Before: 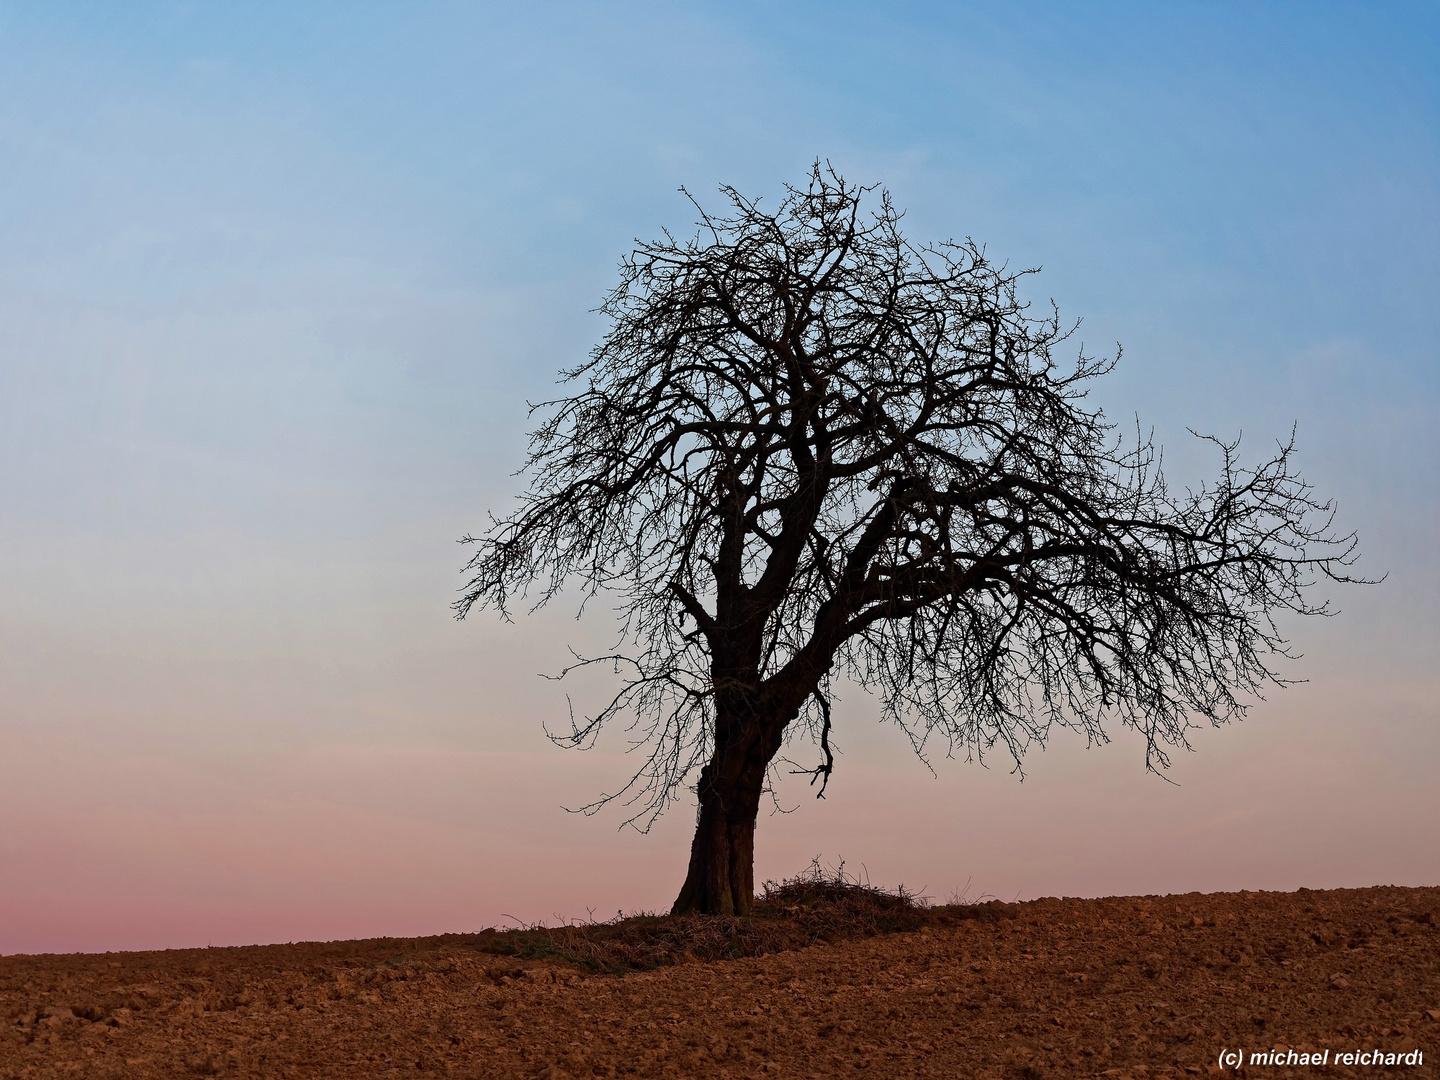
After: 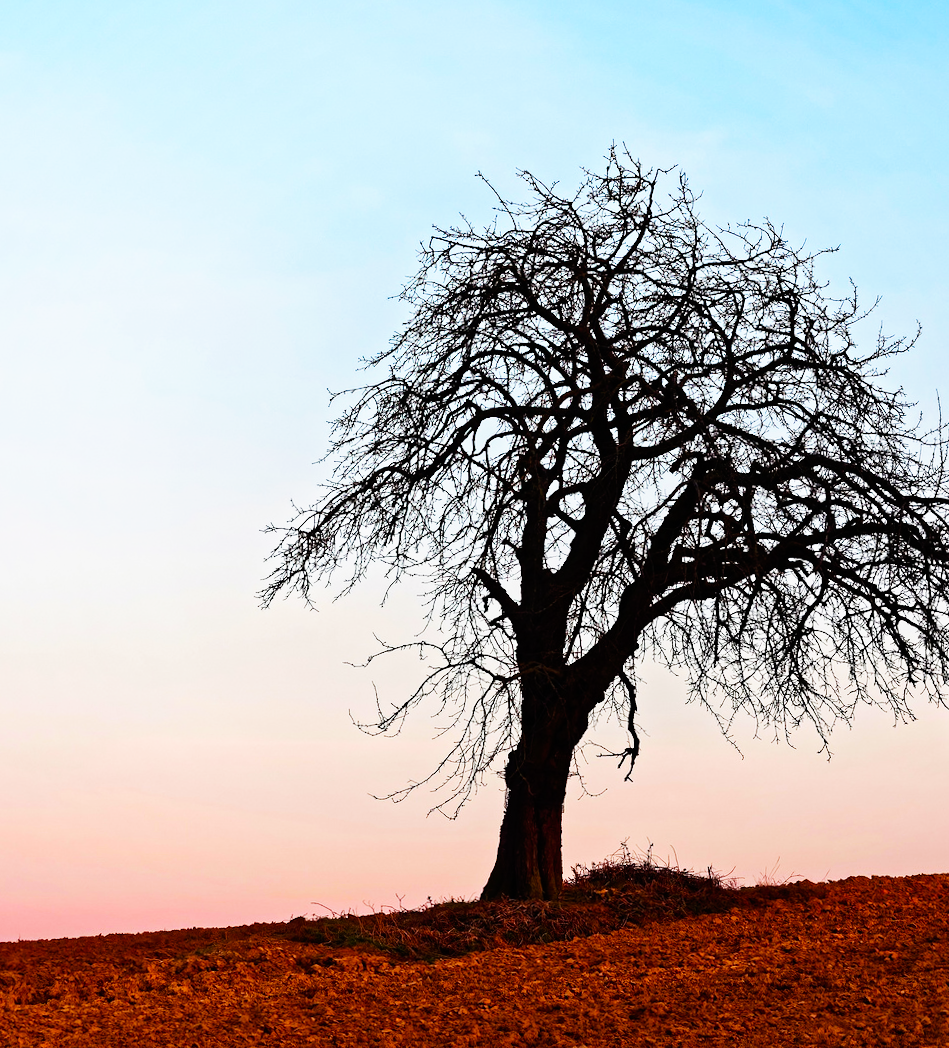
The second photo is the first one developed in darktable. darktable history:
rotate and perspective: rotation -1°, crop left 0.011, crop right 0.989, crop top 0.025, crop bottom 0.975
color balance rgb: perceptual saturation grading › global saturation 30%, global vibrance 20%
crop and rotate: left 13.342%, right 19.991%
base curve: curves: ch0 [(0, 0) (0.007, 0.004) (0.027, 0.03) (0.046, 0.07) (0.207, 0.54) (0.442, 0.872) (0.673, 0.972) (1, 1)], preserve colors none
